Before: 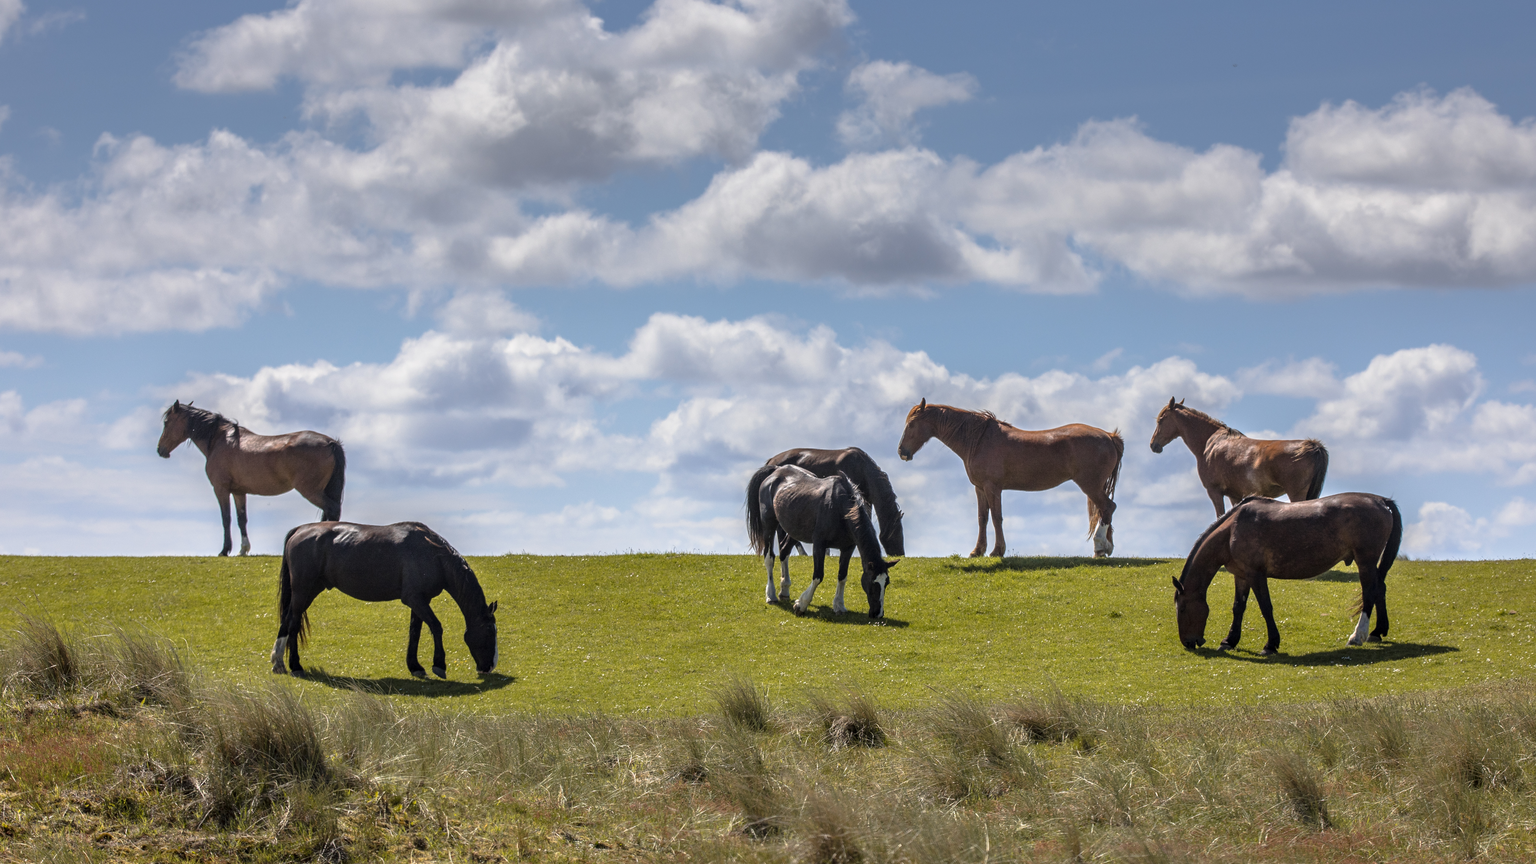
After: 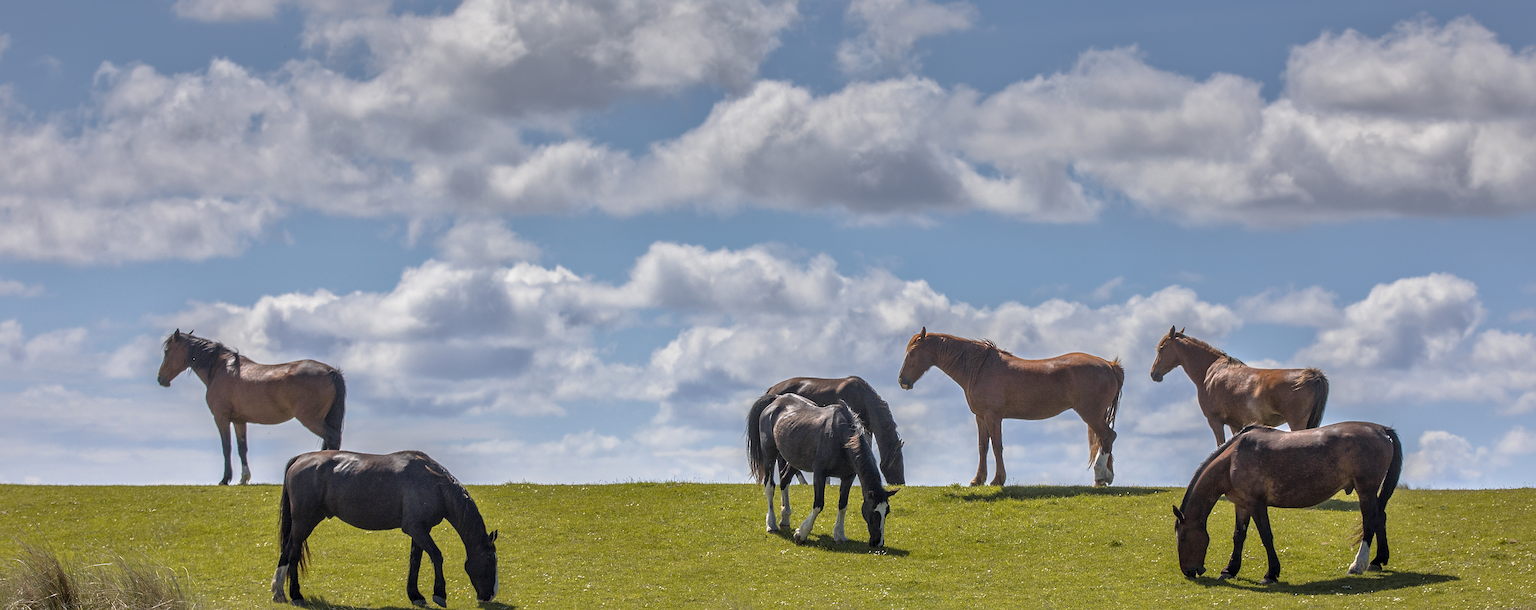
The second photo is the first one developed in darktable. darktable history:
crop and rotate: top 8.293%, bottom 20.996%
rotate and perspective: crop left 0, crop top 0
shadows and highlights: on, module defaults
sharpen: on, module defaults
